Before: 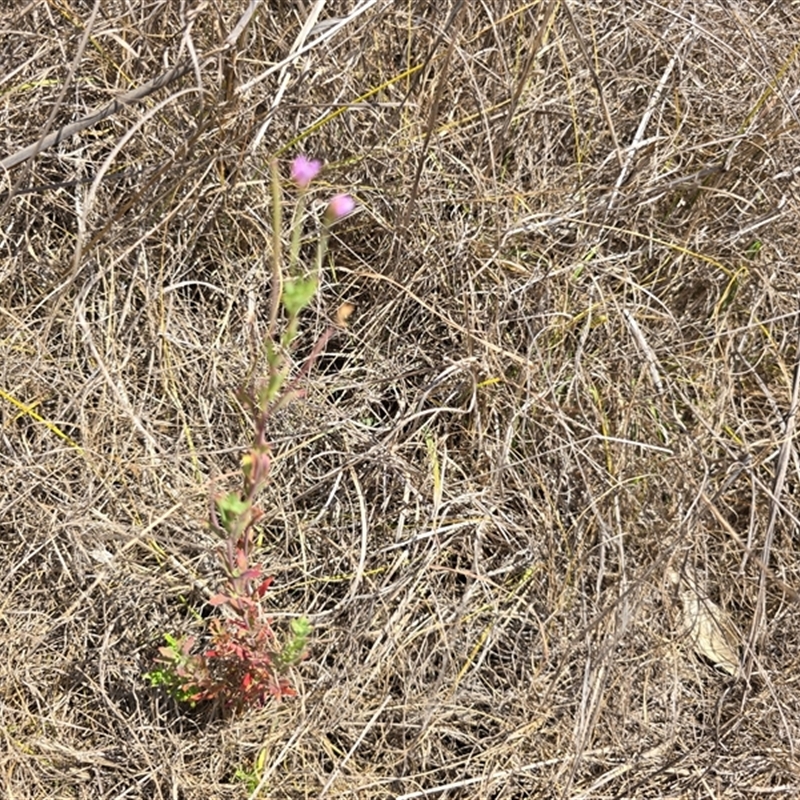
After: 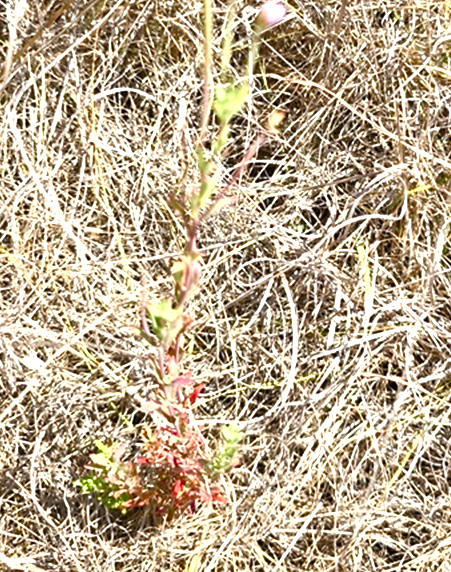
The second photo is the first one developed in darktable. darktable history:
crop: left 8.676%, top 24.223%, right 34.879%, bottom 4.214%
exposure: black level correction 0, exposure 1 EV, compensate highlight preservation false
color balance rgb: linear chroma grading › global chroma 14.898%, perceptual saturation grading › global saturation 25.692%, perceptual saturation grading › highlights -50.326%, perceptual saturation grading › shadows 30.876%
tone equalizer: edges refinement/feathering 500, mask exposure compensation -1.57 EV, preserve details no
shadows and highlights: shadows 29.28, highlights -29.65, low approximation 0.01, soften with gaussian
